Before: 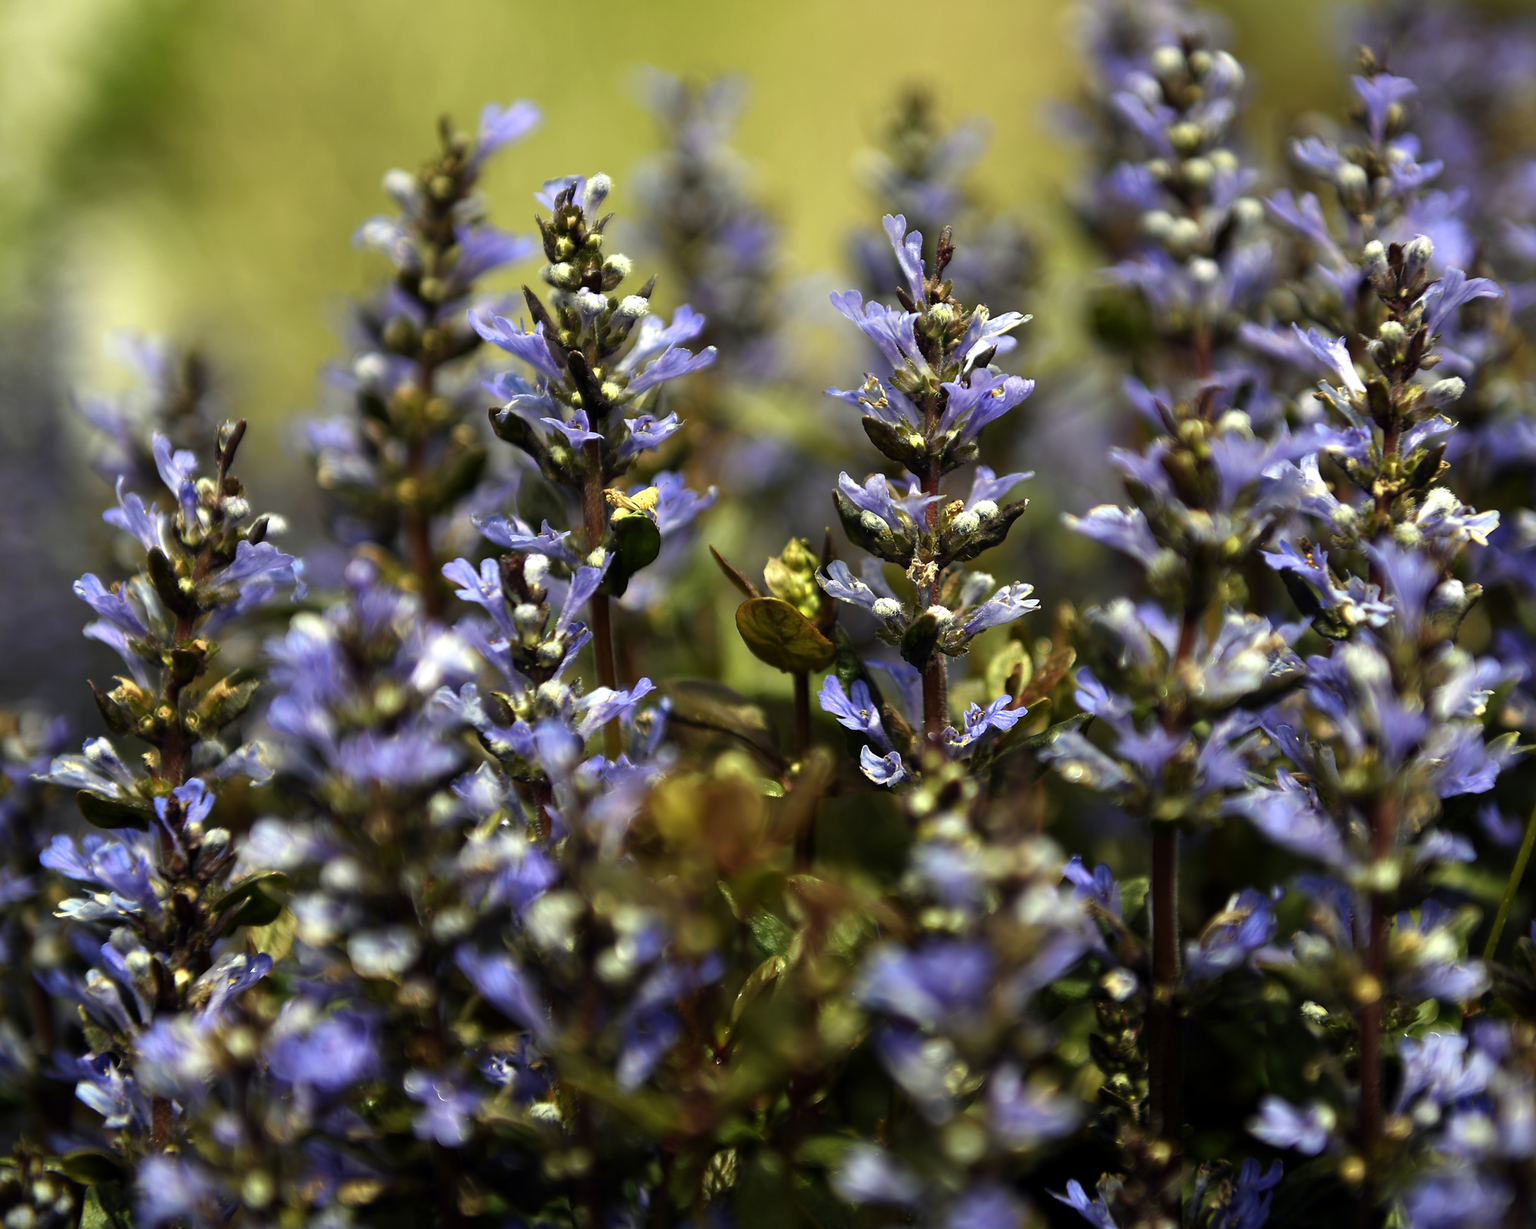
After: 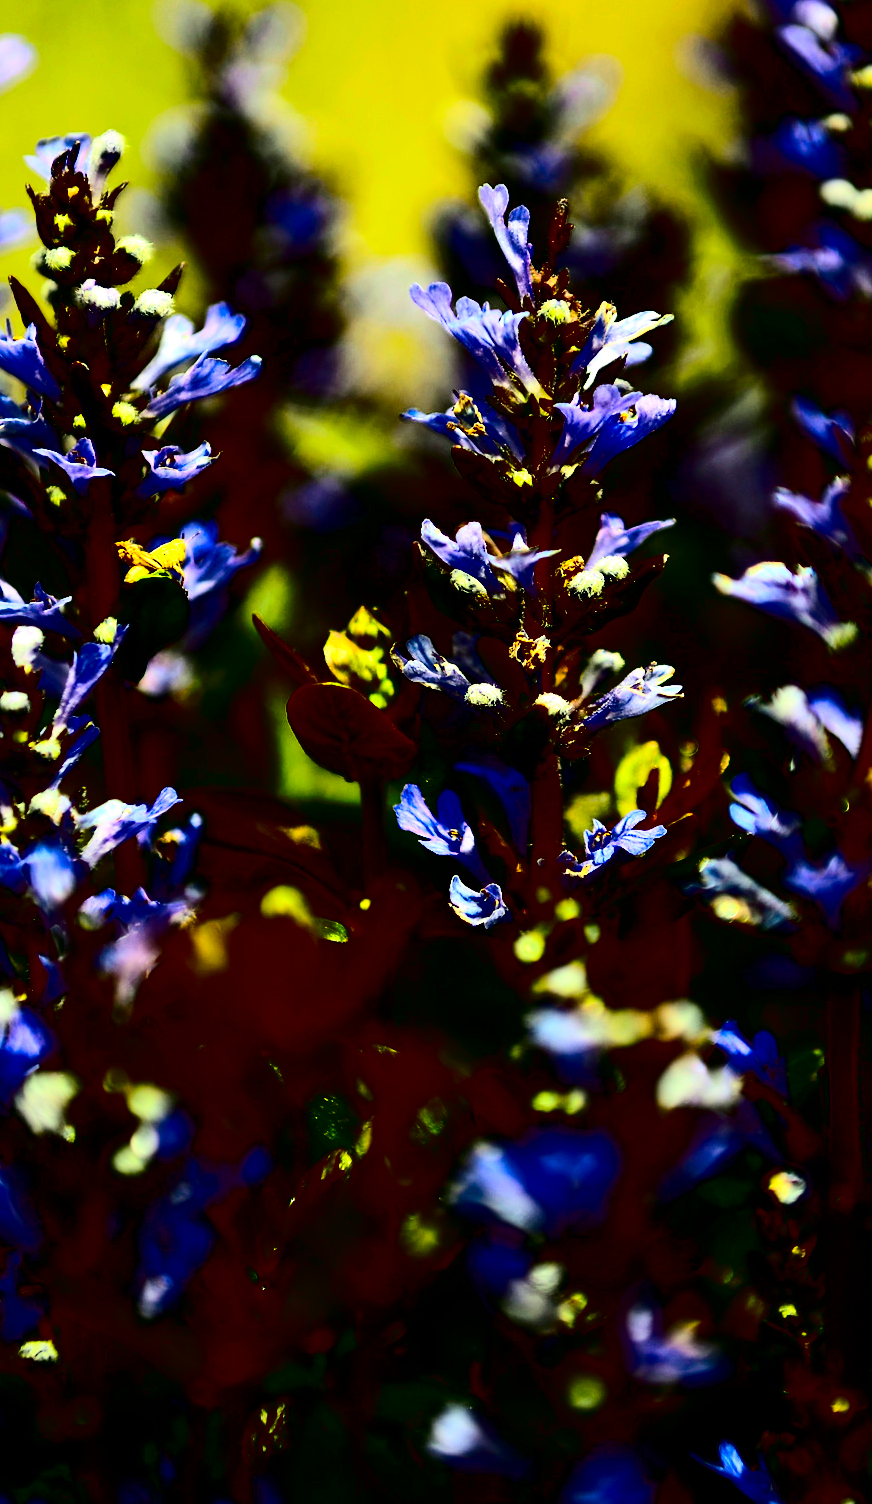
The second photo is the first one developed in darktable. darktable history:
crop: left 33.569%, top 5.987%, right 22.825%
contrast brightness saturation: contrast 0.789, brightness -0.987, saturation 0.993
